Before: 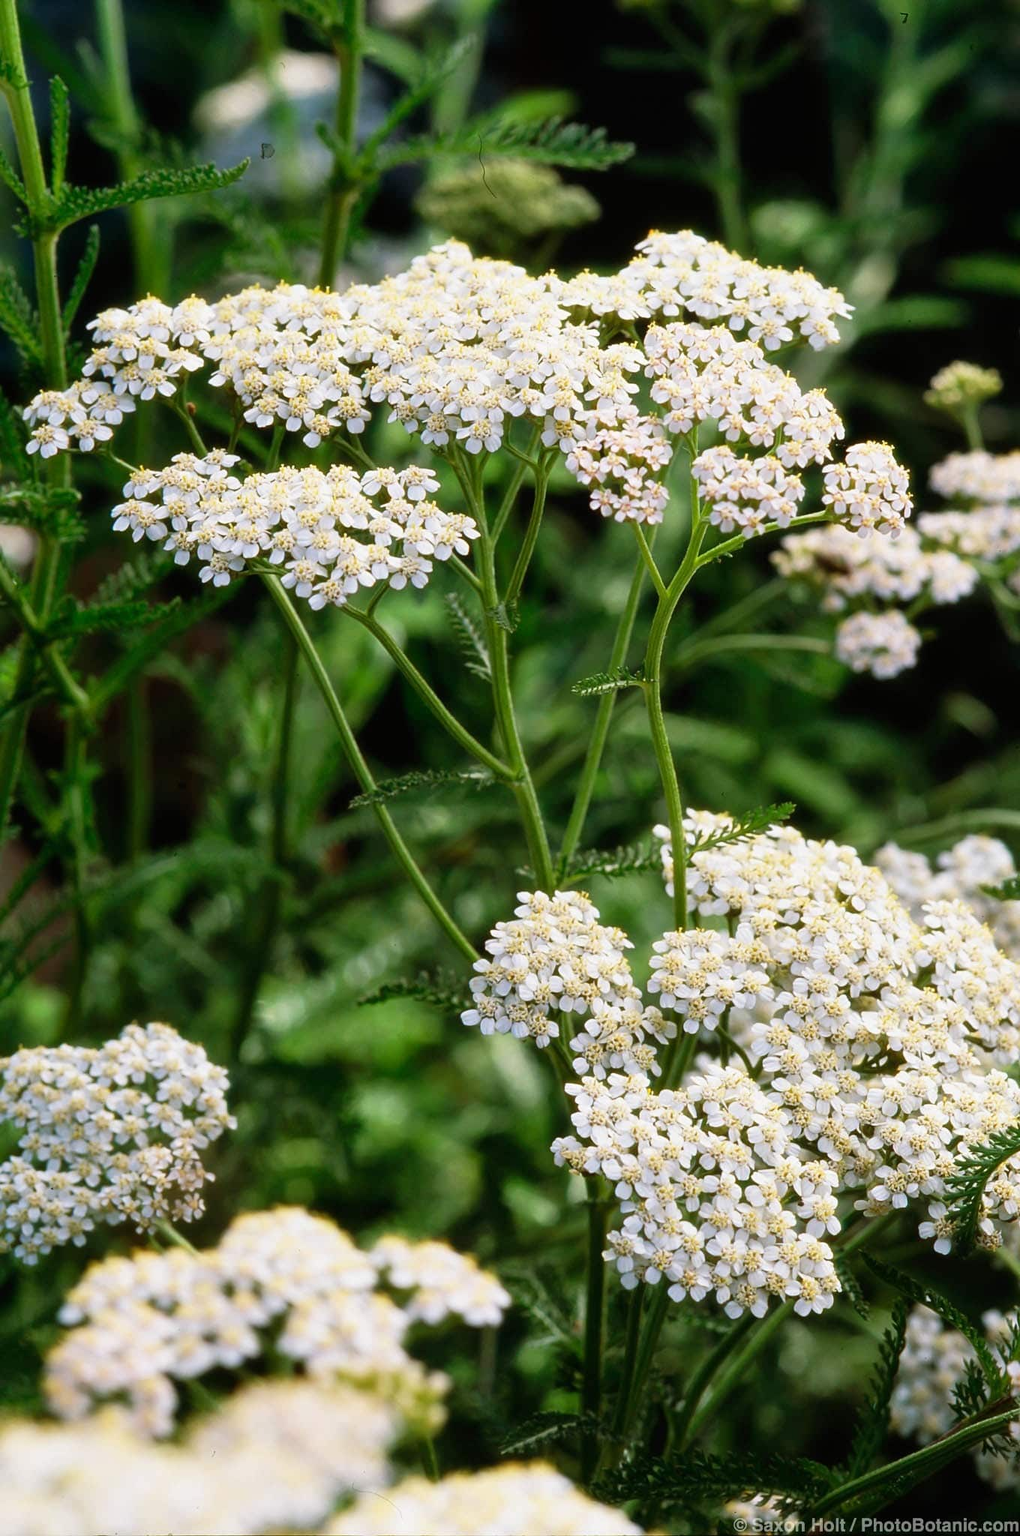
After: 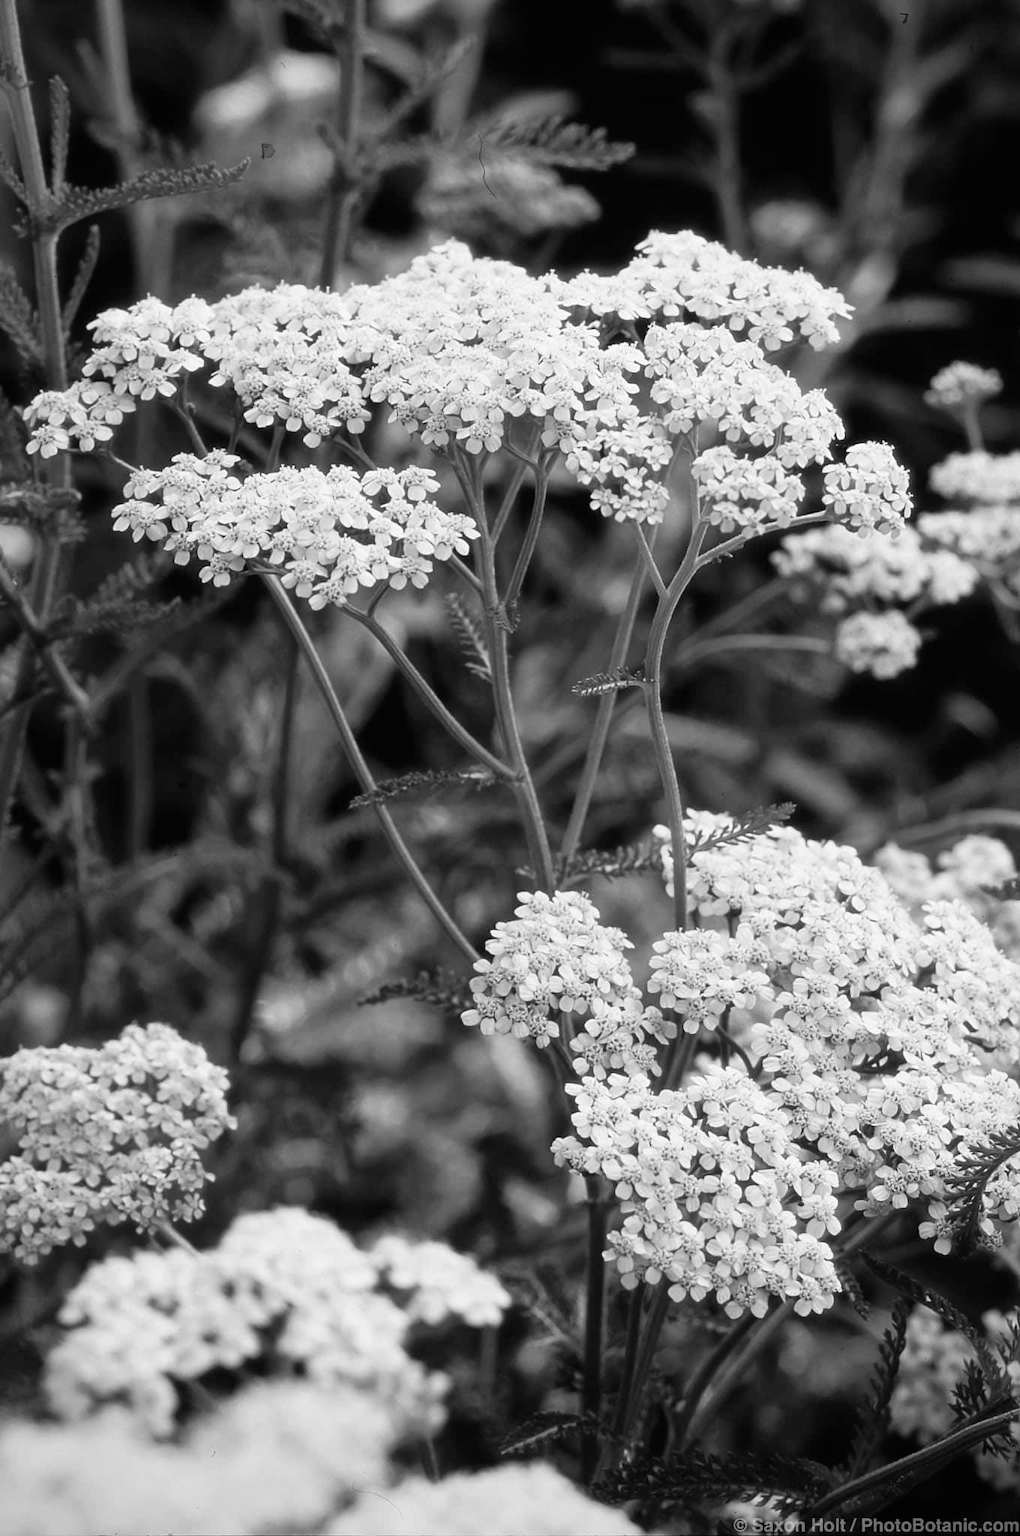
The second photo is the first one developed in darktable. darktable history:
vignetting: center (-0.15, 0.013)
monochrome: on, module defaults
